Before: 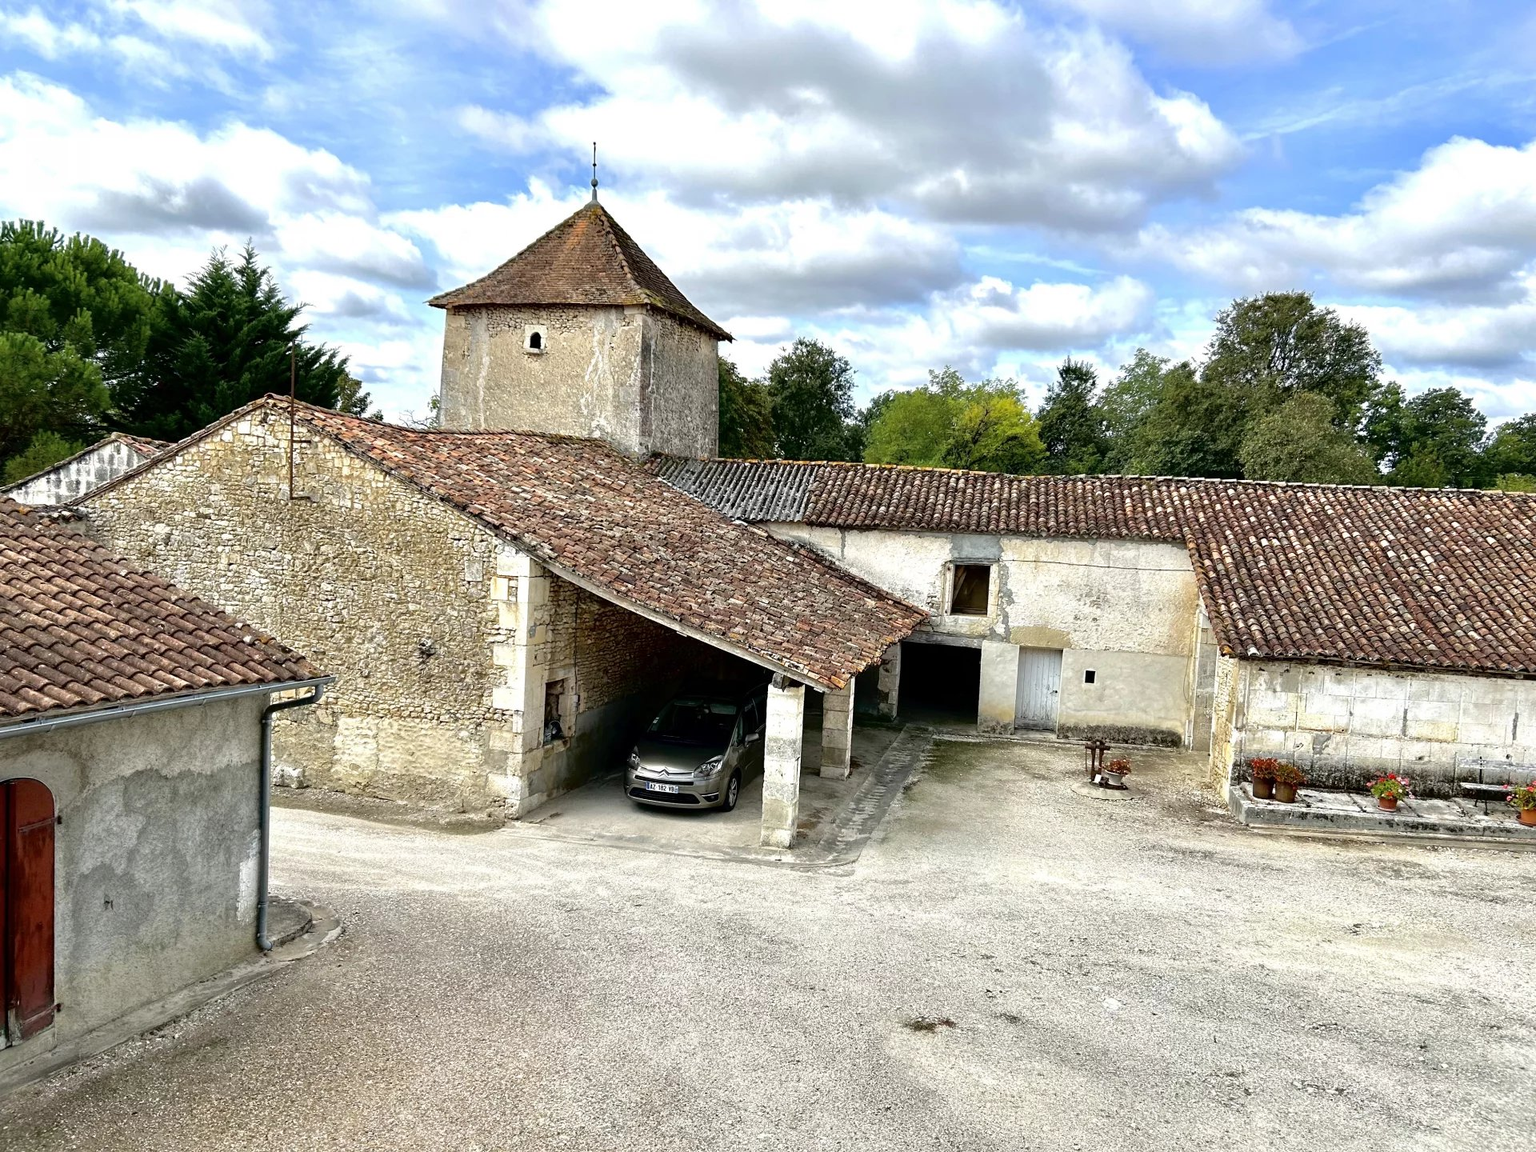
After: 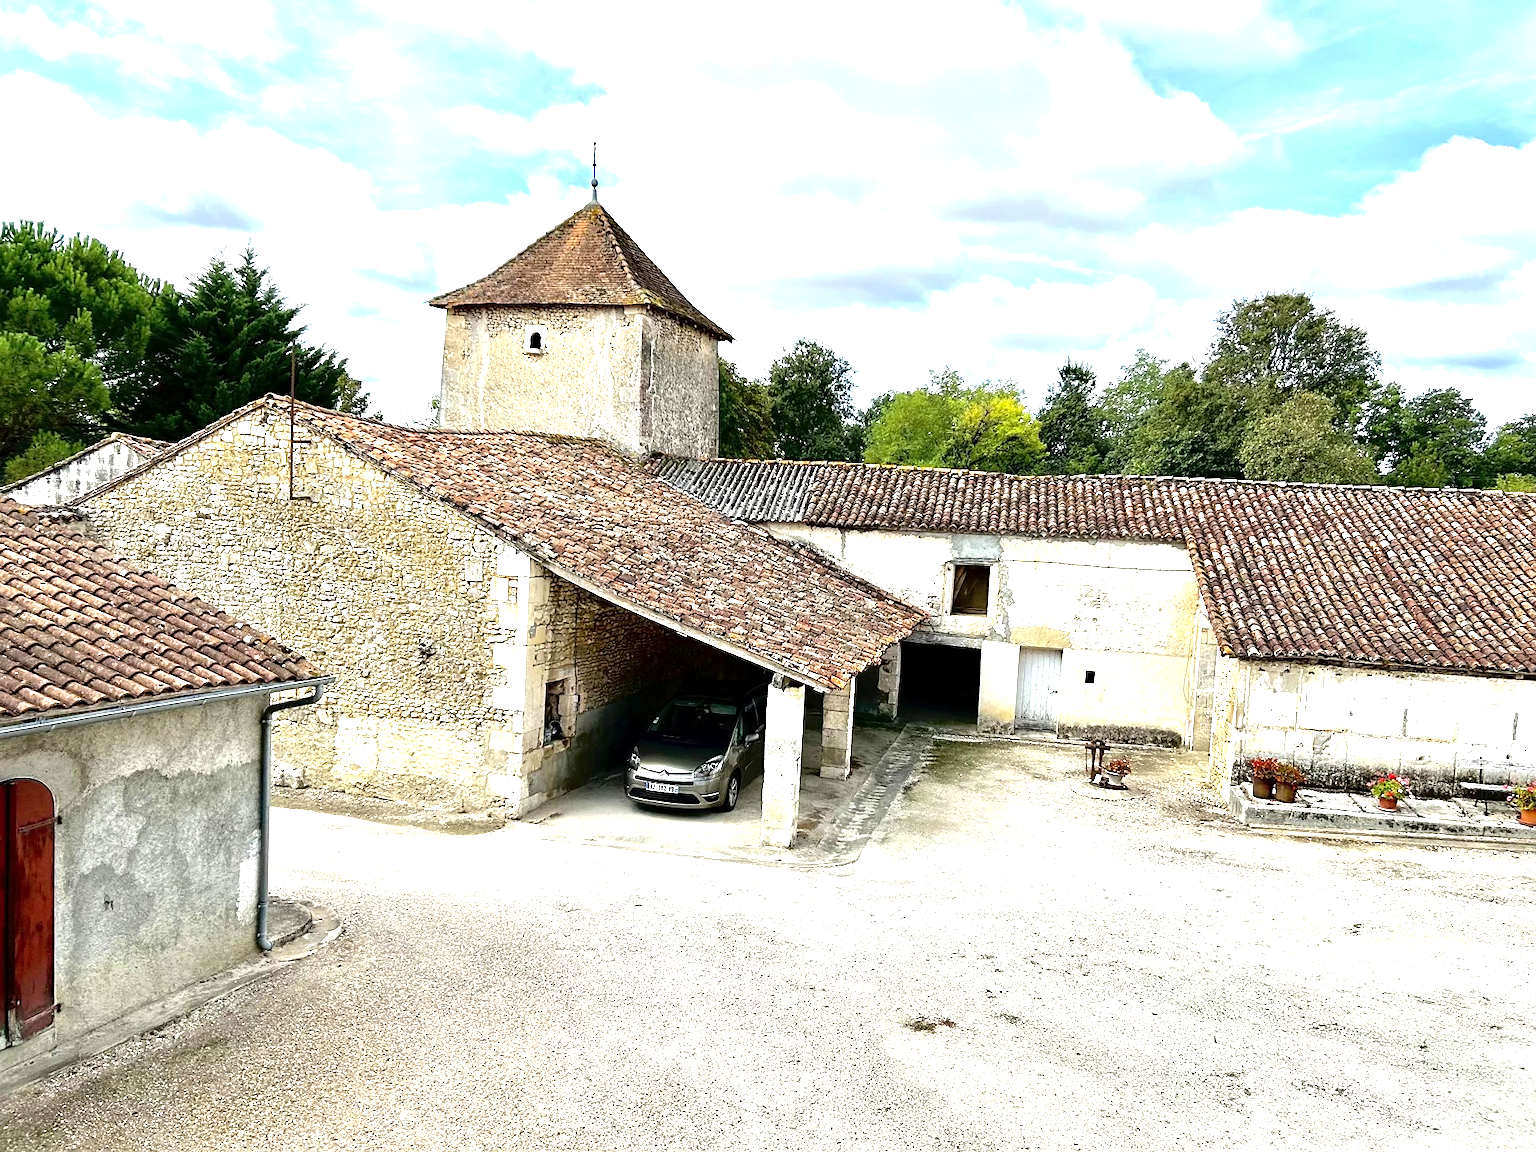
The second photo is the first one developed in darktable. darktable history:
levels: levels [0, 0.374, 0.749]
sharpen: radius 1.571, amount 0.376, threshold 1.555
